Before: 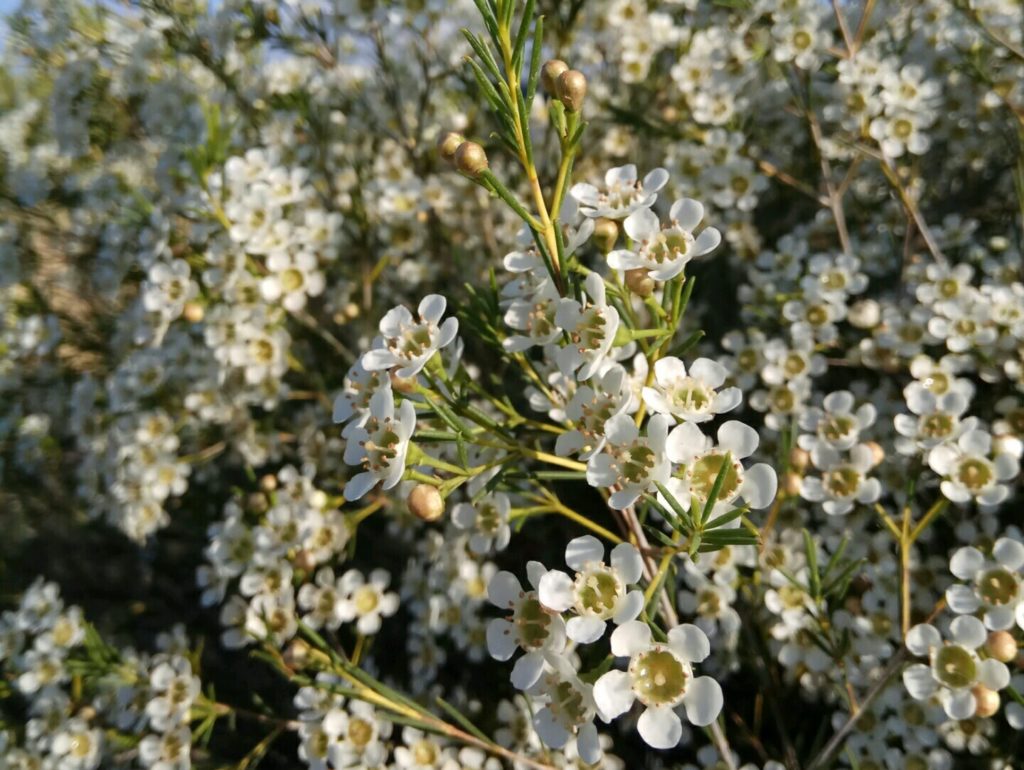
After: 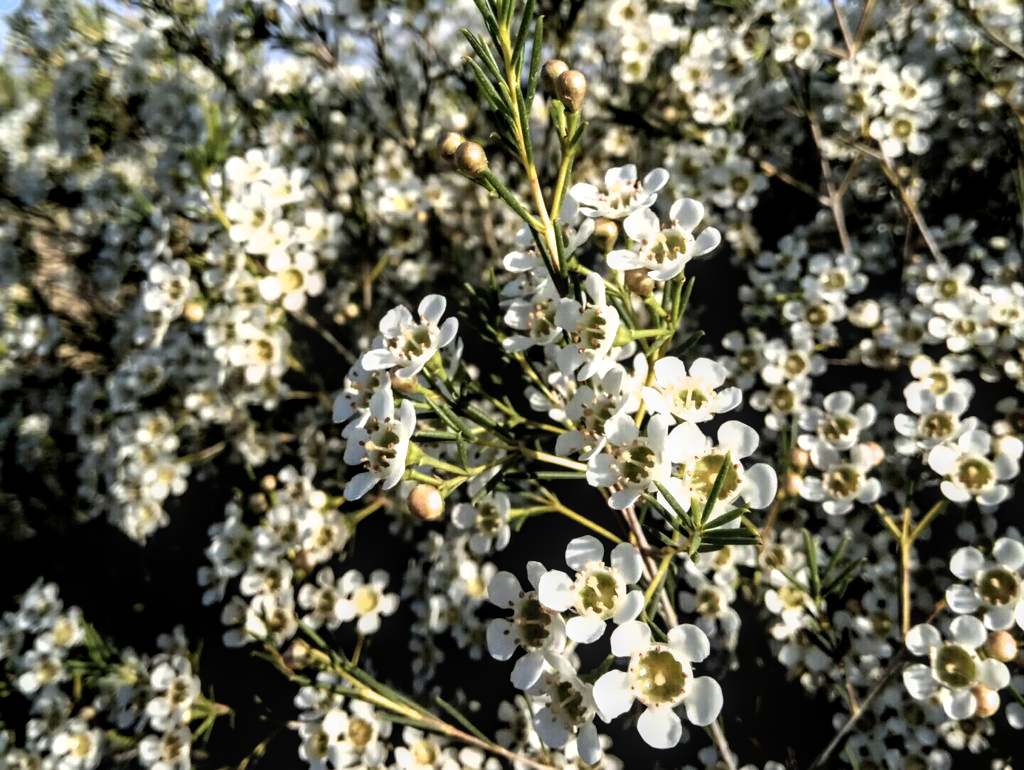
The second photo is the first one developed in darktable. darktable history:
local contrast: on, module defaults
filmic rgb: black relative exposure -8.2 EV, white relative exposure 2.2 EV, threshold 3 EV, hardness 7.11, latitude 85.74%, contrast 1.696, highlights saturation mix -4%, shadows ↔ highlights balance -2.69%, color science v5 (2021), contrast in shadows safe, contrast in highlights safe, enable highlight reconstruction true
